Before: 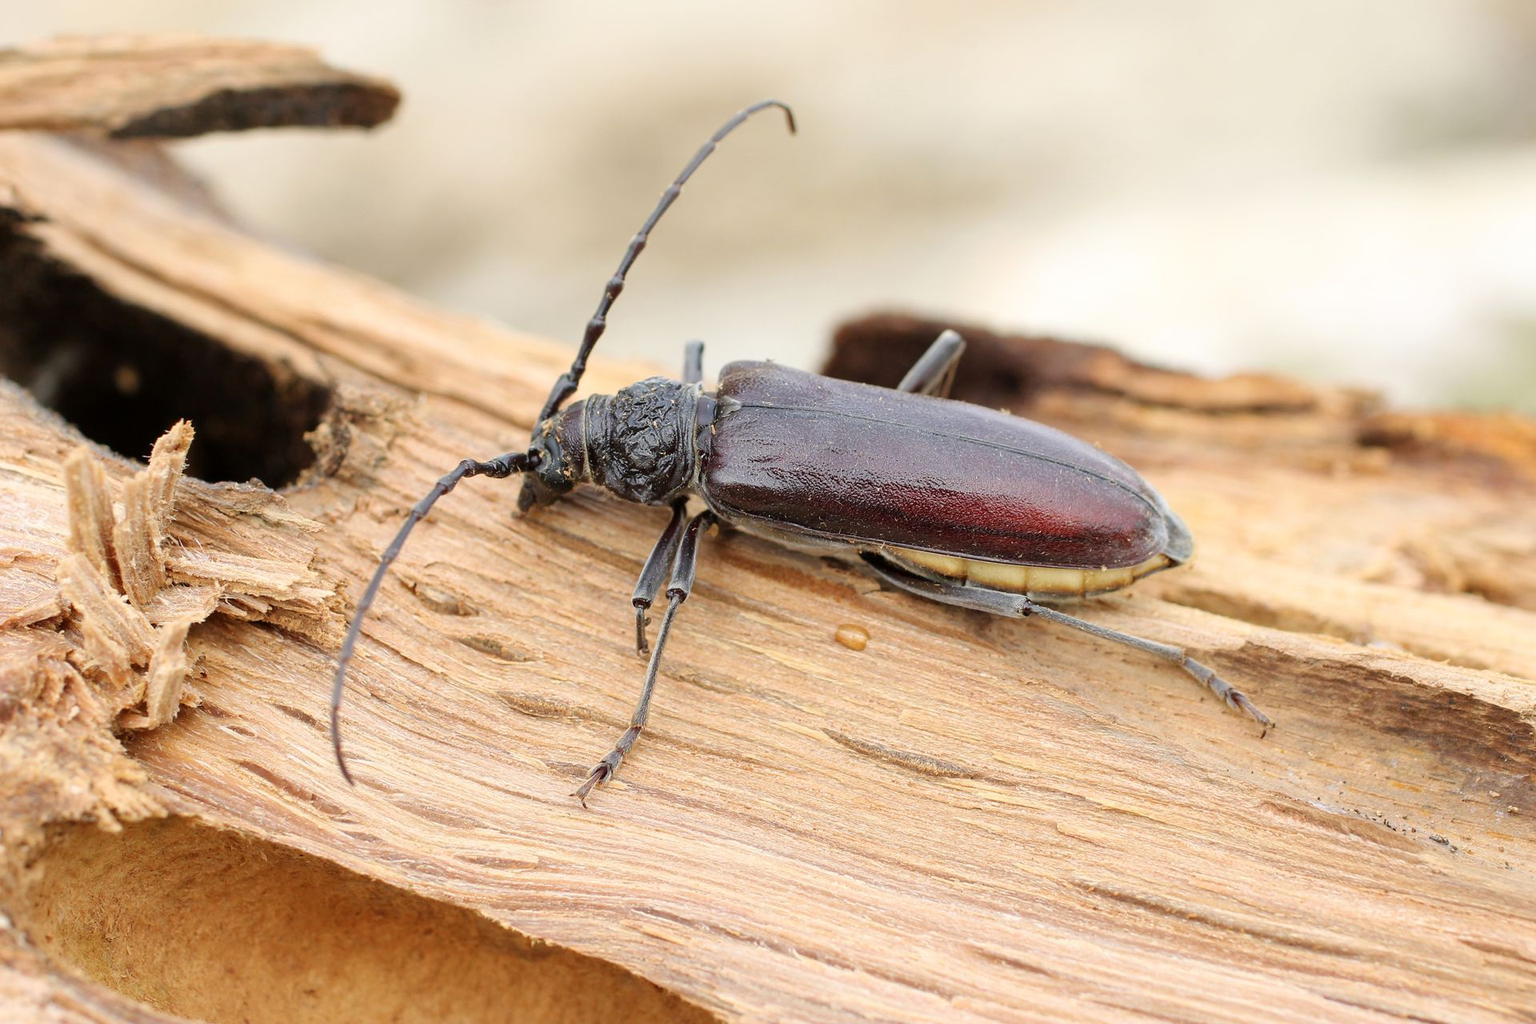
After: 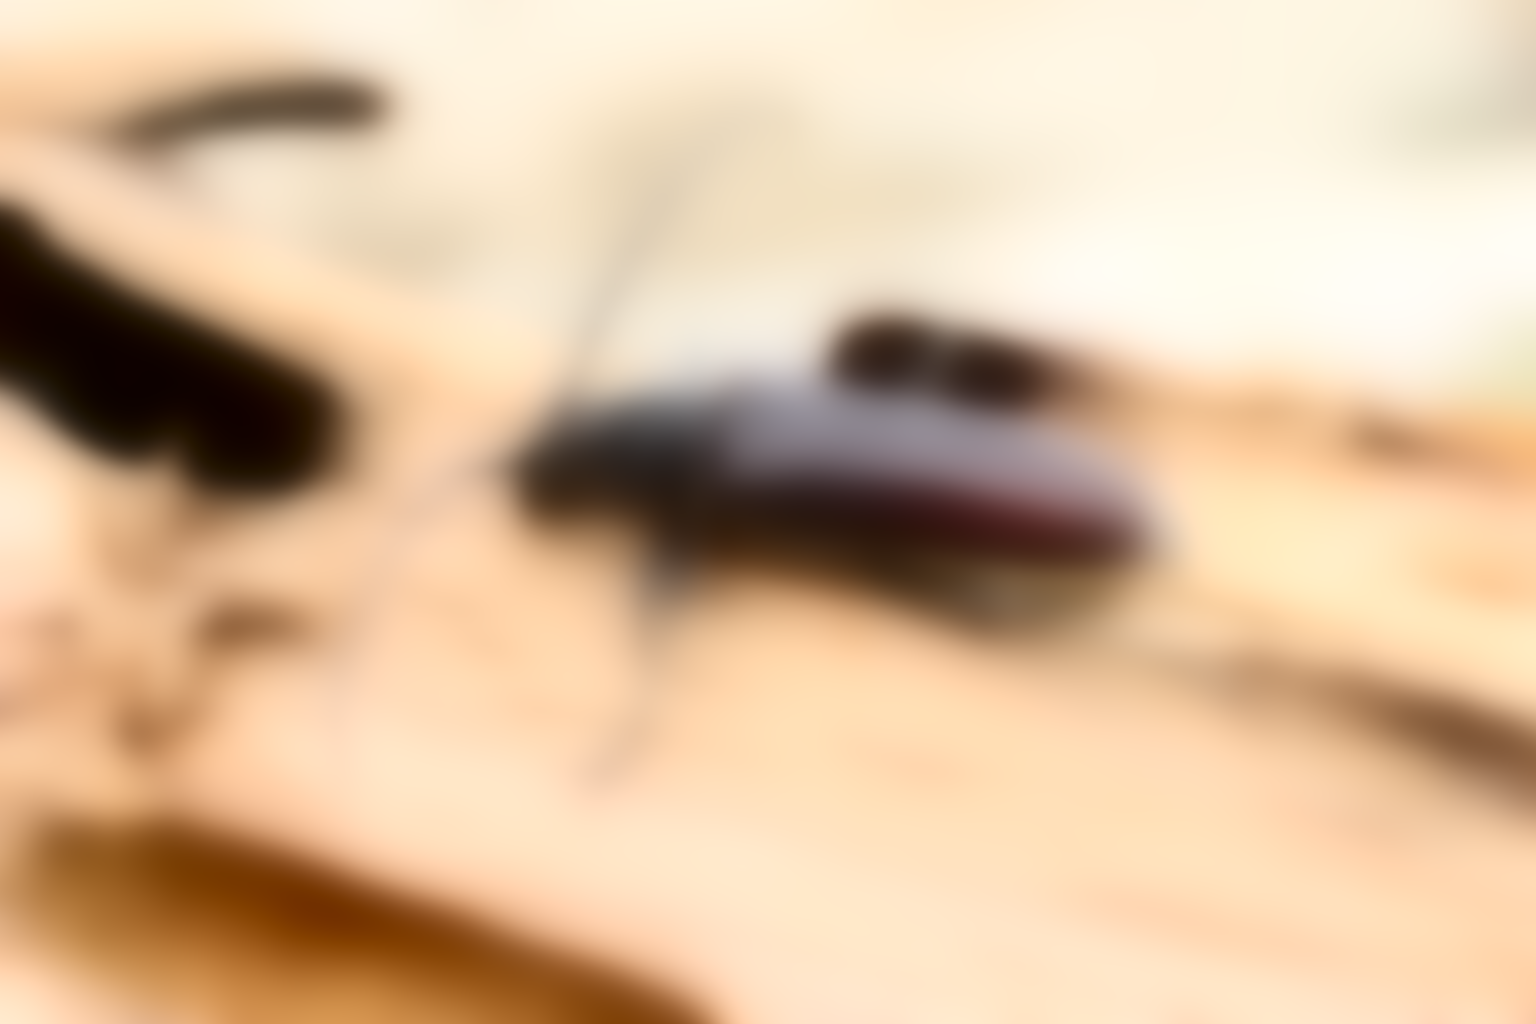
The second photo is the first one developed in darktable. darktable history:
contrast brightness saturation: contrast 0.1, brightness 0.3, saturation 0.14
lowpass: radius 31.92, contrast 1.72, brightness -0.98, saturation 0.94
